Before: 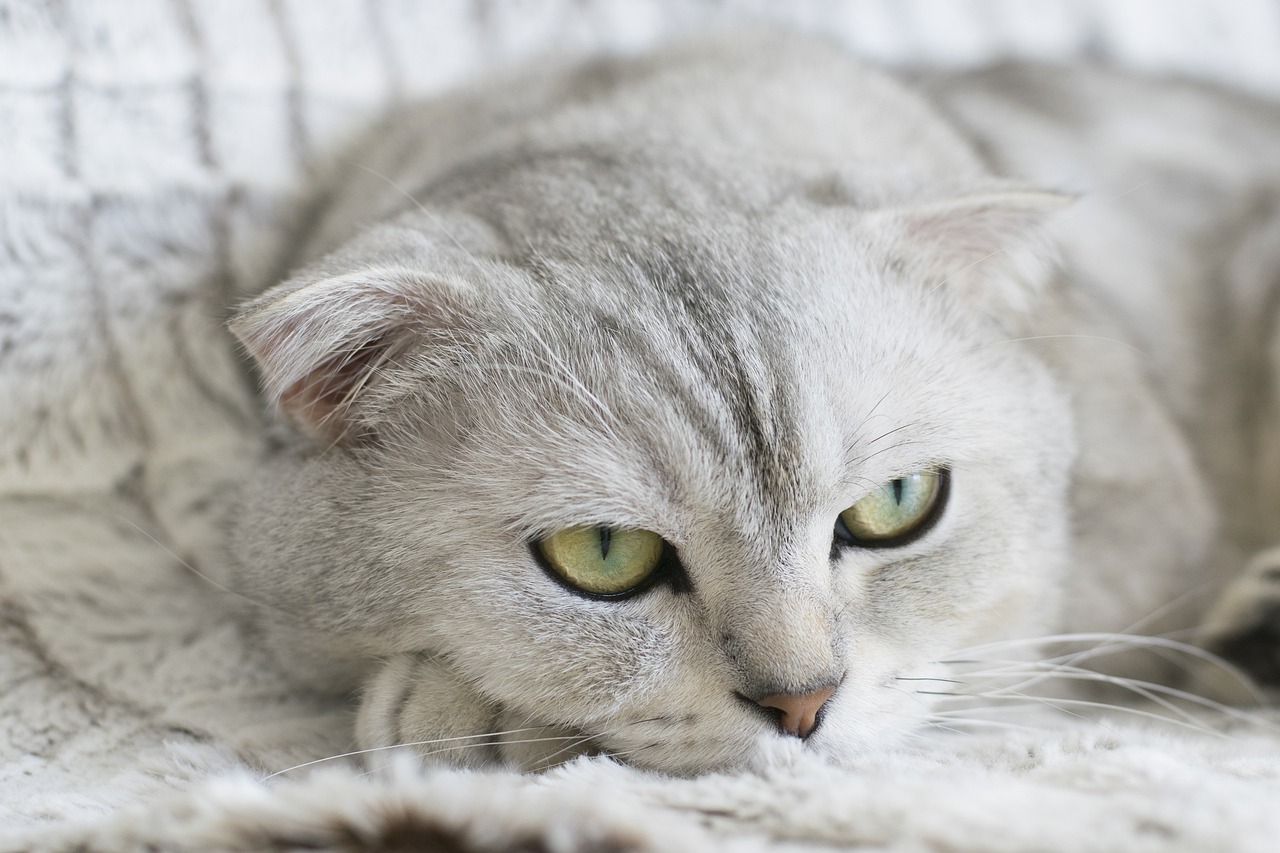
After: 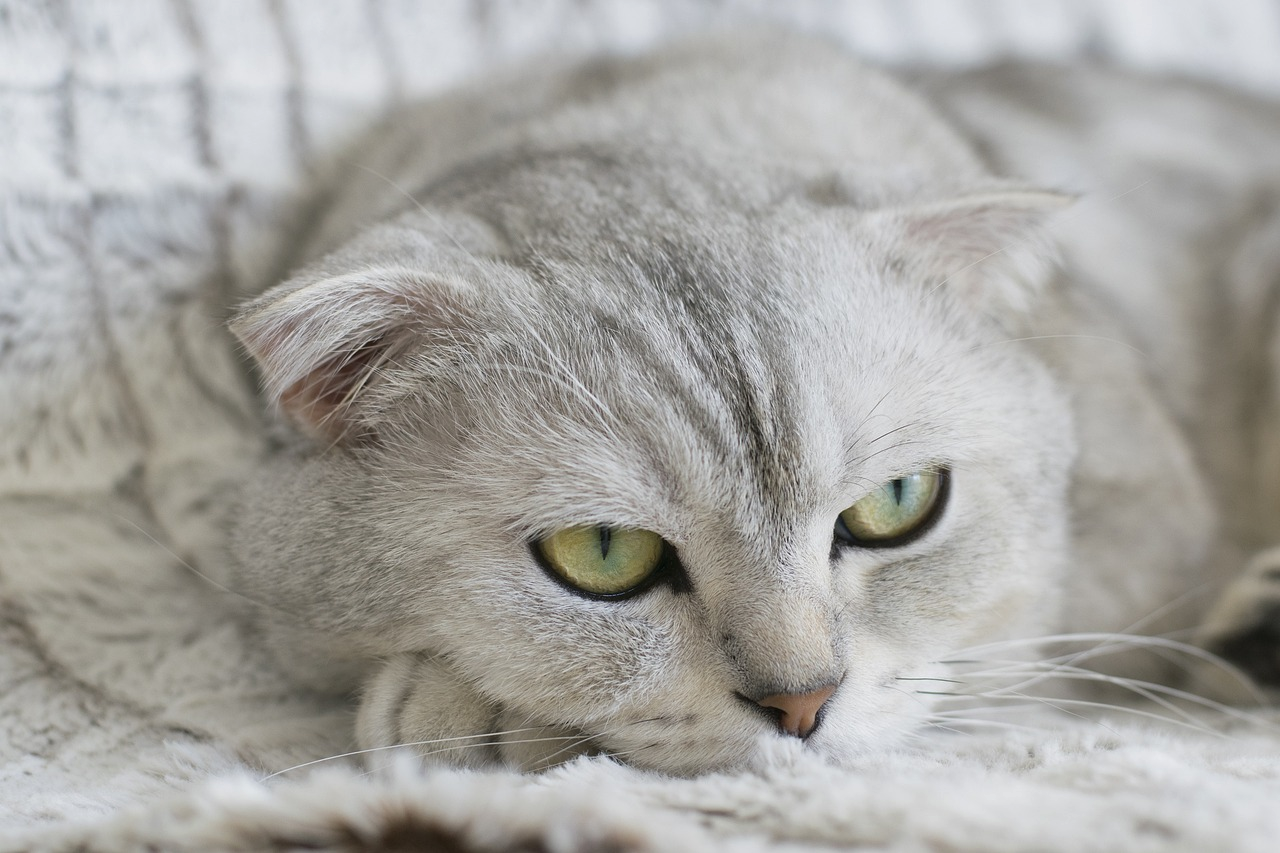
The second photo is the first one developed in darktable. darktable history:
shadows and highlights: shadows -20.12, white point adjustment -1.96, highlights -35.05
